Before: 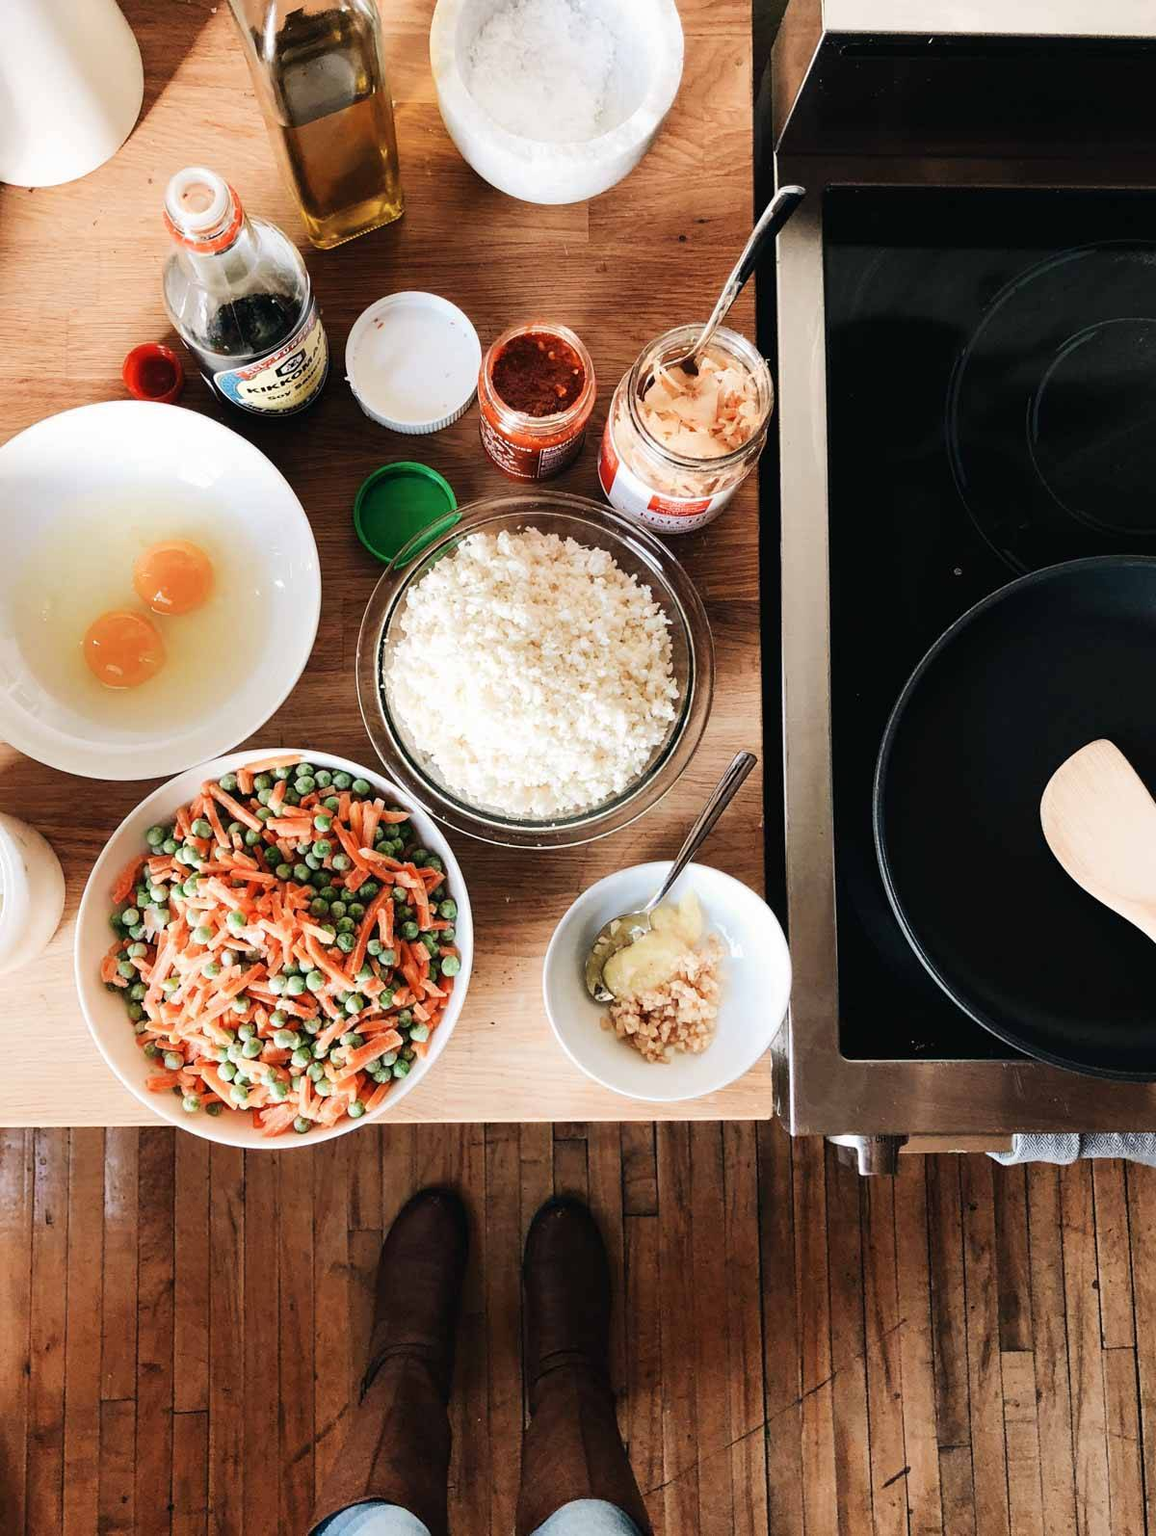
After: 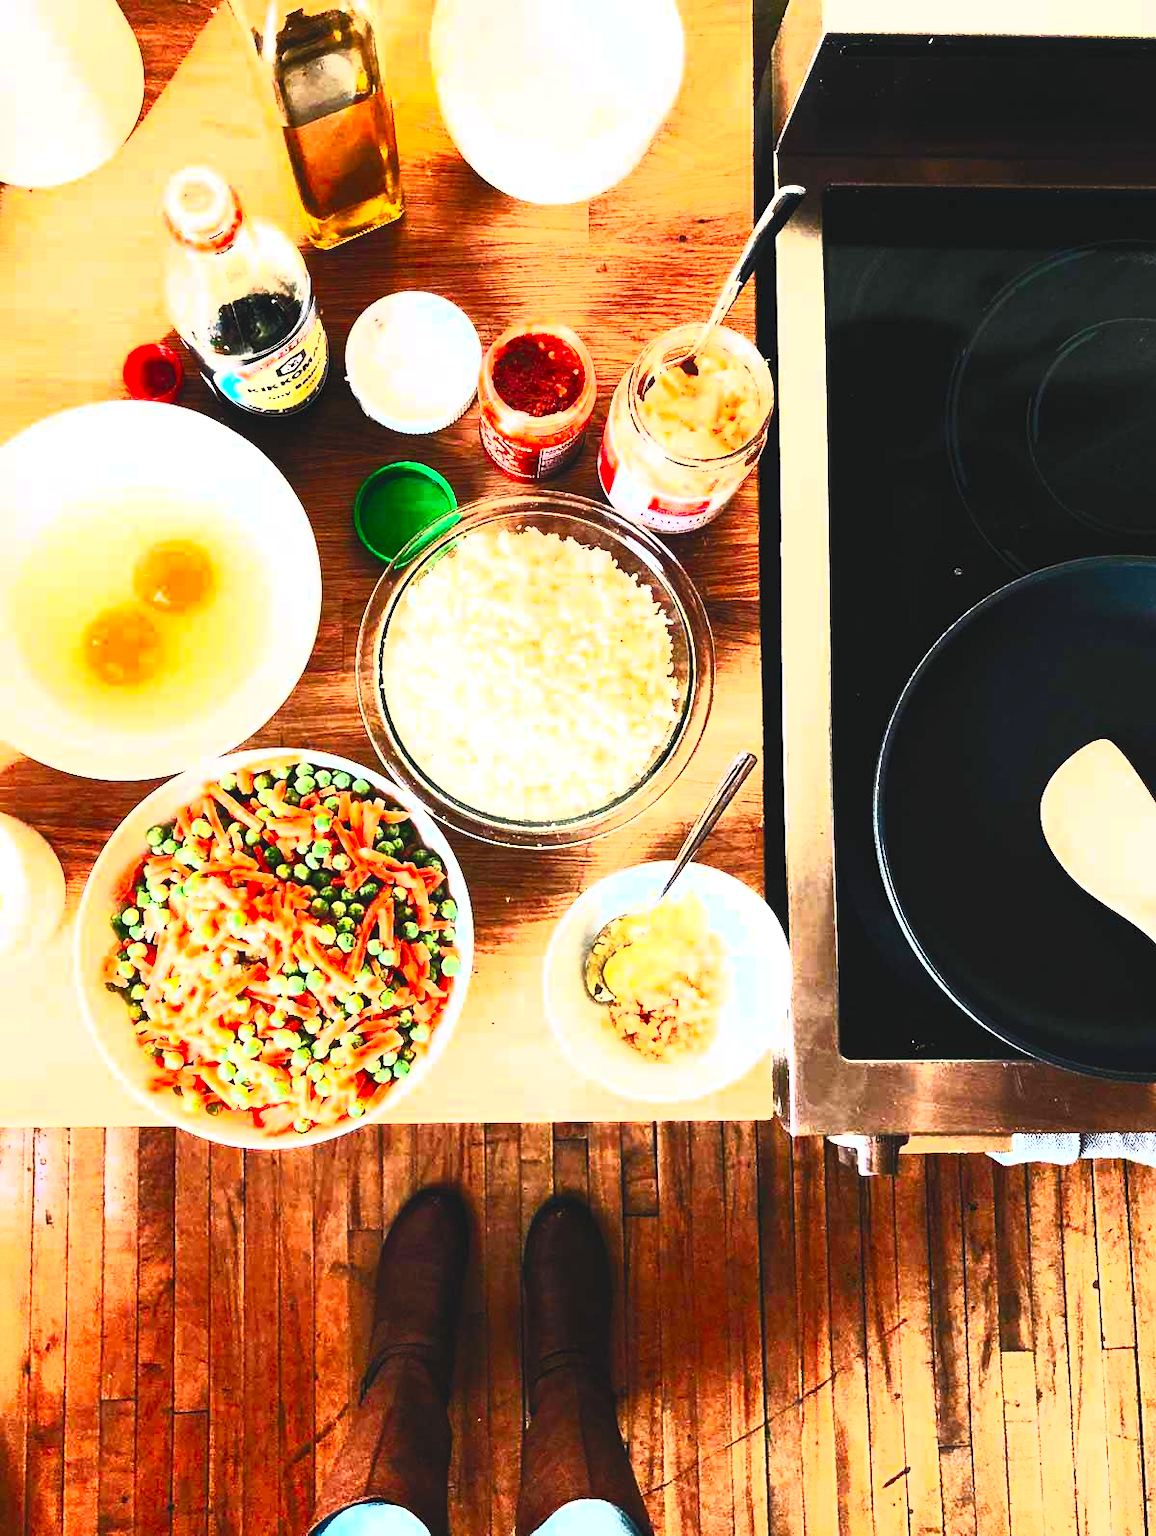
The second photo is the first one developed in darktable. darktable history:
tone equalizer: -8 EV -0.734 EV, -7 EV -0.734 EV, -6 EV -0.612 EV, -5 EV -0.403 EV, -3 EV 0.4 EV, -2 EV 0.6 EV, -1 EV 0.688 EV, +0 EV 0.728 EV
contrast brightness saturation: contrast 0.985, brightness 0.99, saturation 0.993
